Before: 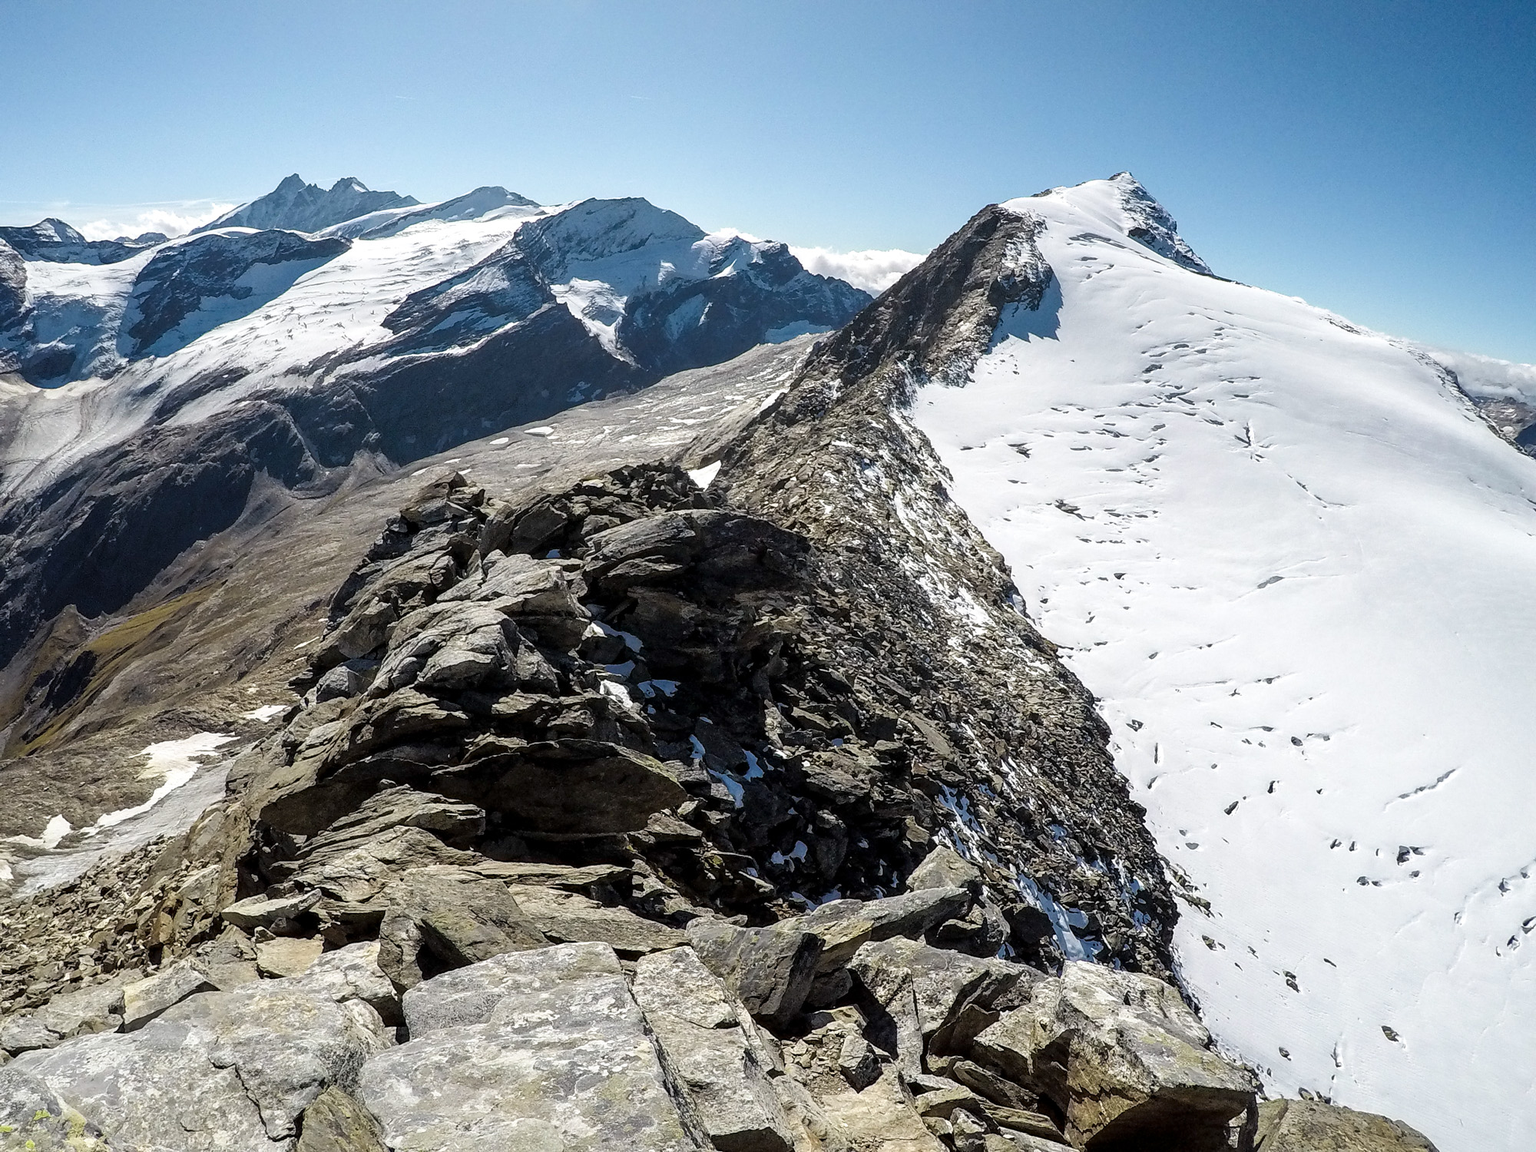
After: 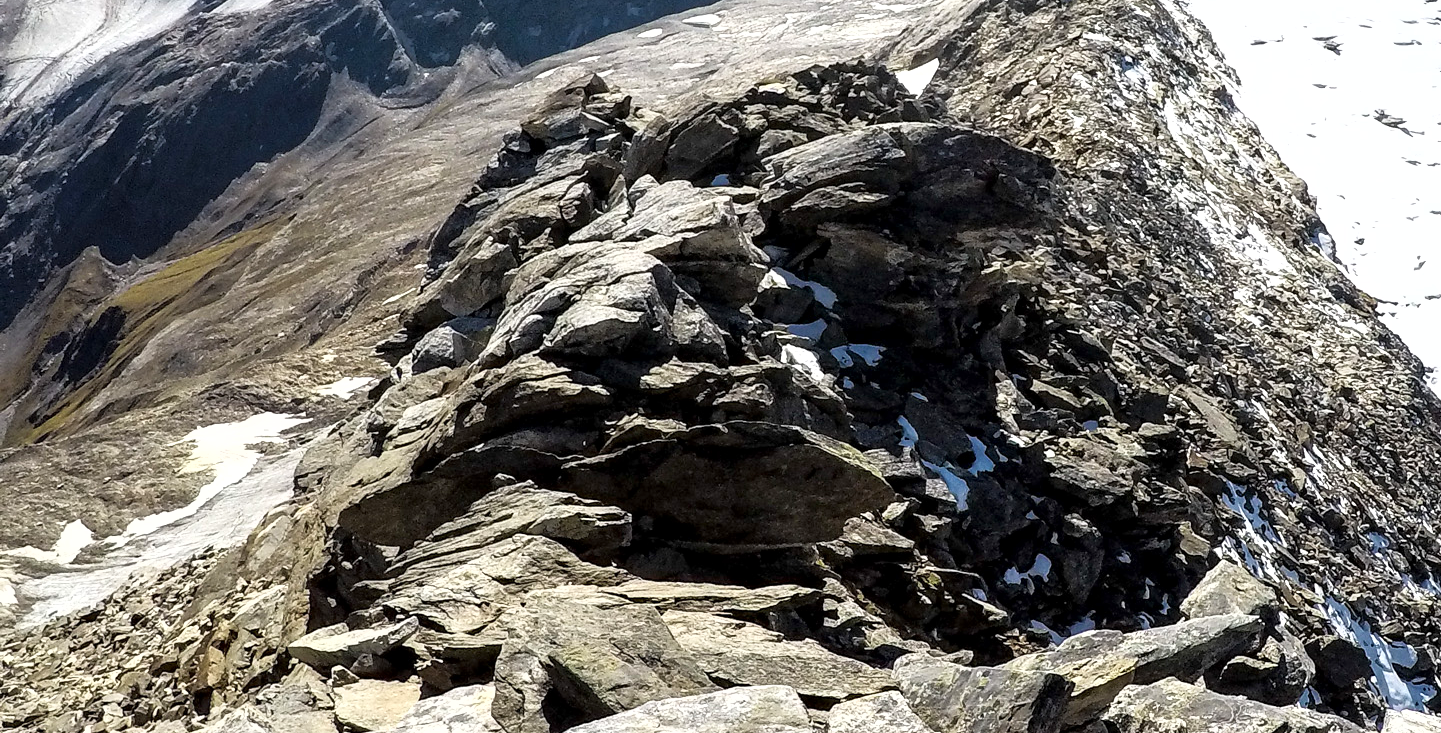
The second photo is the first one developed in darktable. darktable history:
crop: top 36.077%, right 27.939%, bottom 15.019%
exposure: black level correction 0.001, exposure 0.5 EV, compensate highlight preservation false
shadows and highlights: shadows 1.04, highlights 38.19
tone equalizer: -8 EV 0.073 EV
